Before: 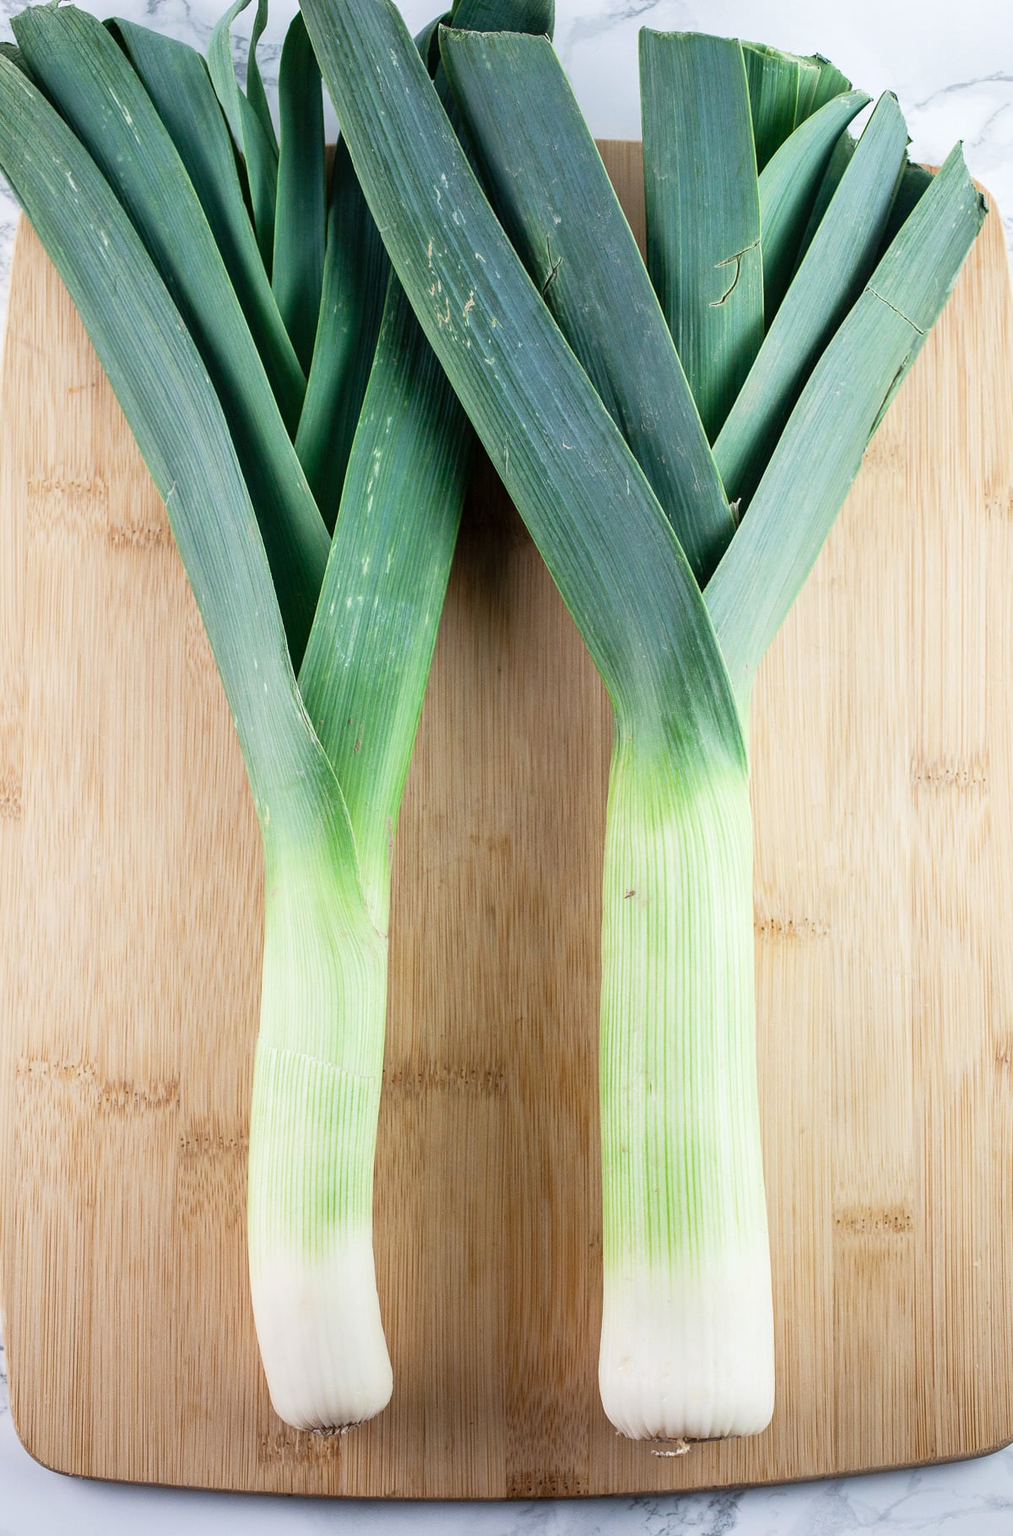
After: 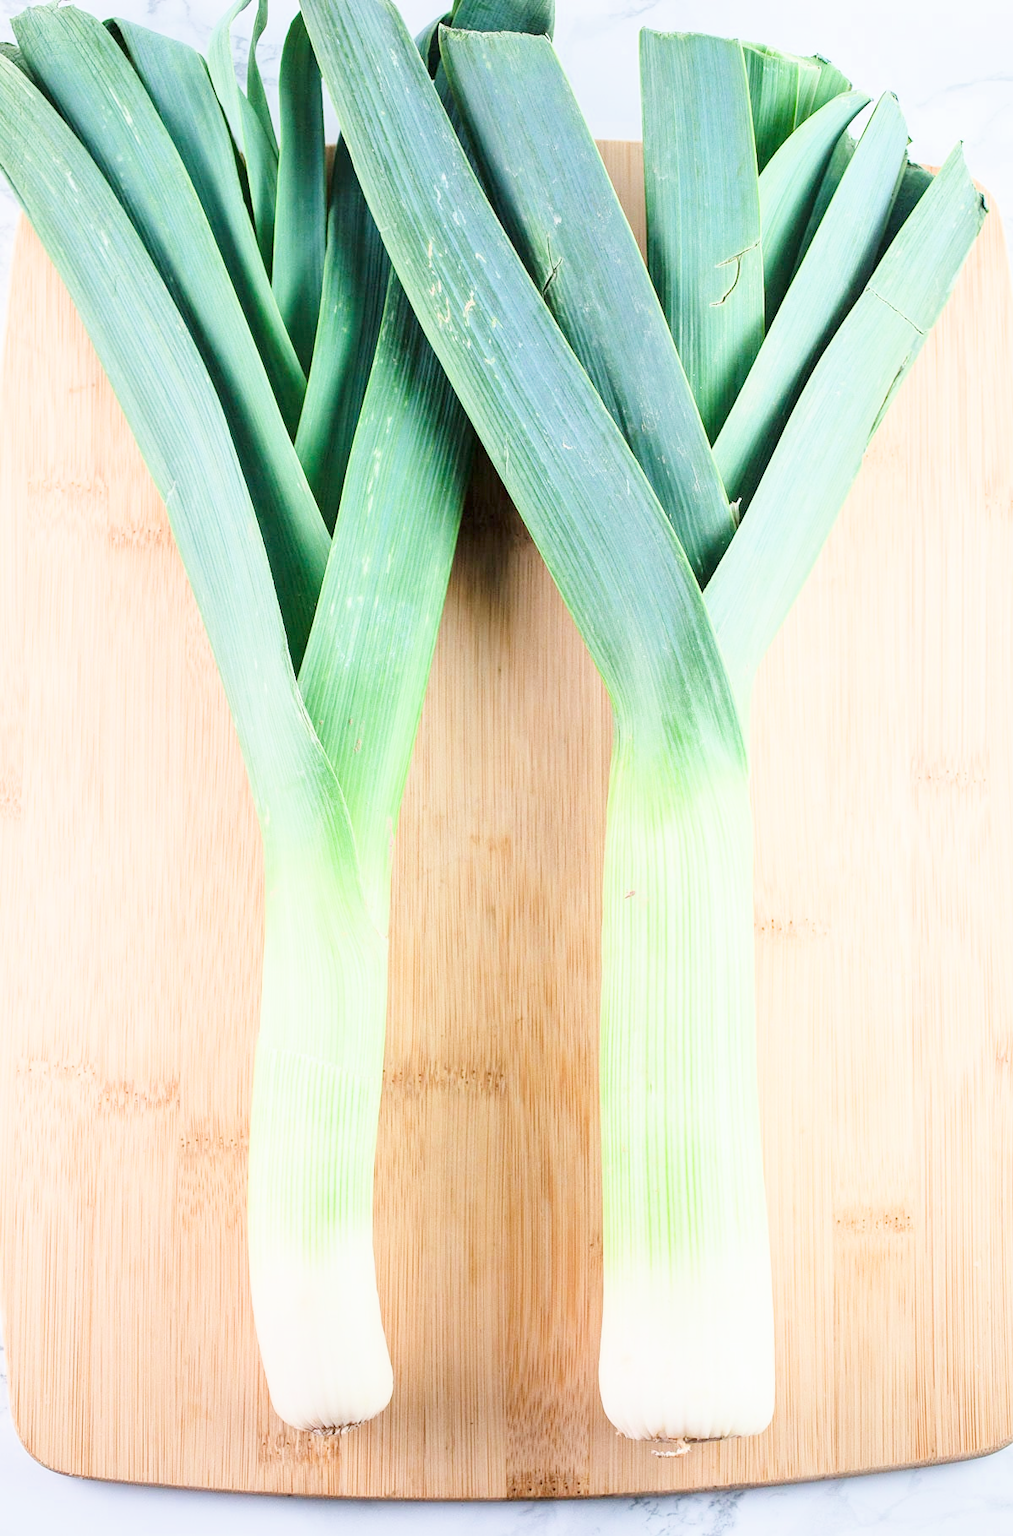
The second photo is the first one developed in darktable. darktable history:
exposure: black level correction 0, exposure 2.088 EV, compensate exposure bias true, compensate highlight preservation false
filmic rgb: black relative exposure -16 EV, white relative exposure 4.97 EV, hardness 6.25
